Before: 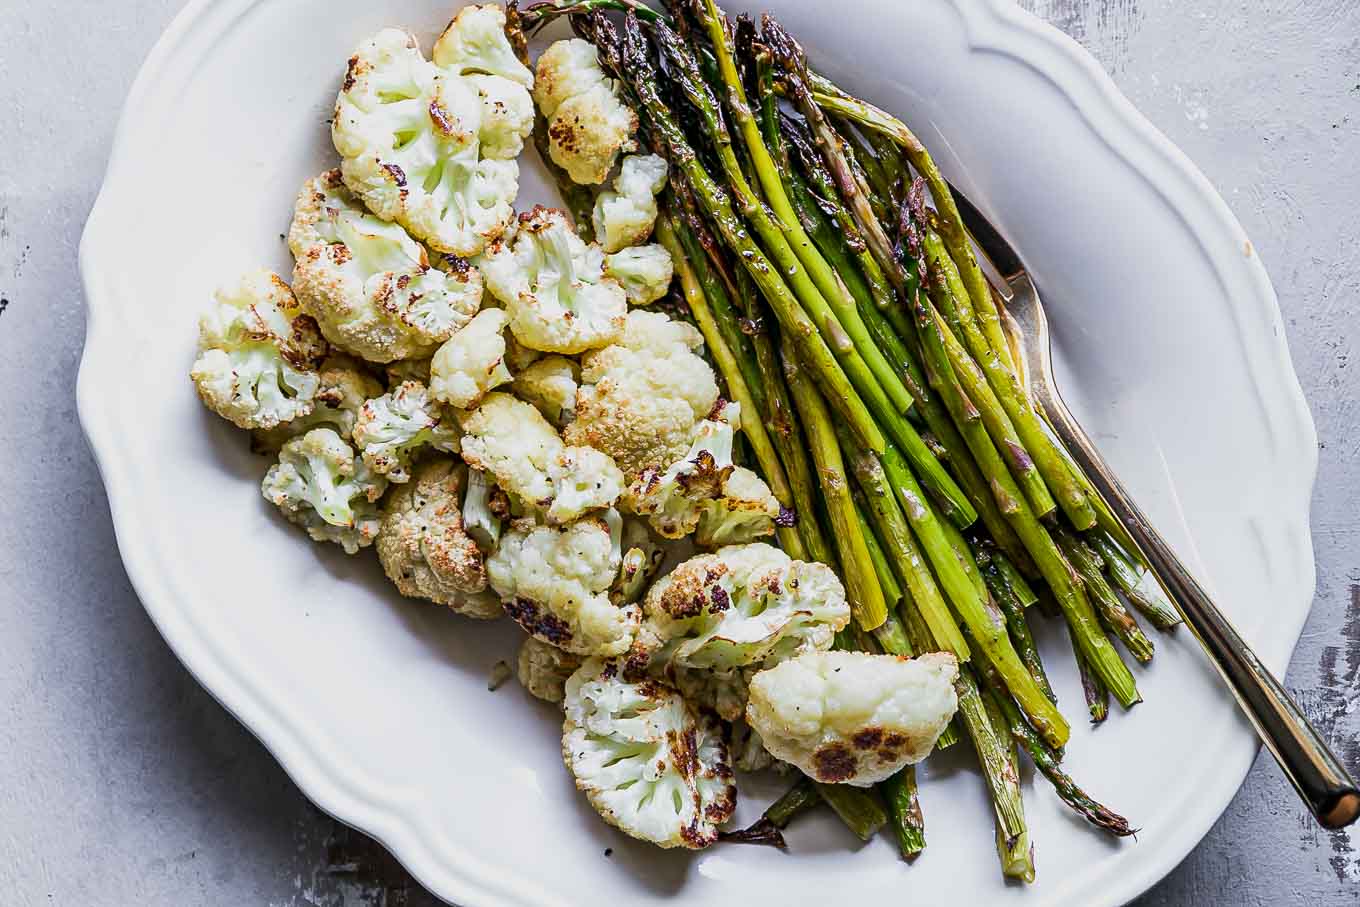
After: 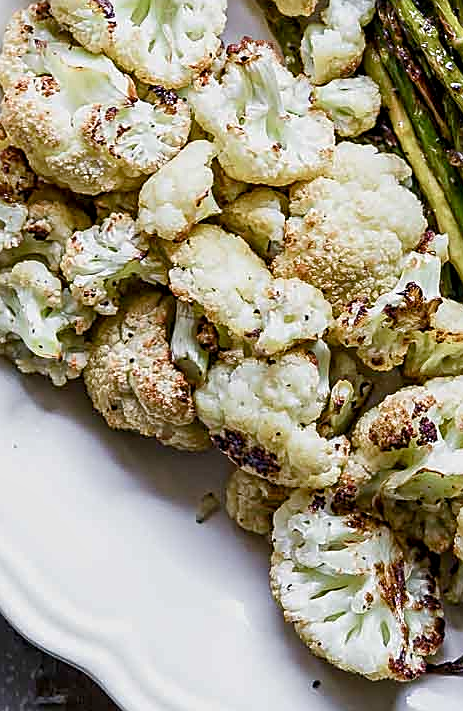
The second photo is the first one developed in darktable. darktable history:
crop and rotate: left 21.5%, top 18.586%, right 44.417%, bottom 2.988%
color balance rgb: perceptual saturation grading › global saturation -9.627%, perceptual saturation grading › highlights -26.58%, perceptual saturation grading › shadows 21.599%, global vibrance 24.622%
sharpen: on, module defaults
local contrast: highlights 101%, shadows 101%, detail 120%, midtone range 0.2
